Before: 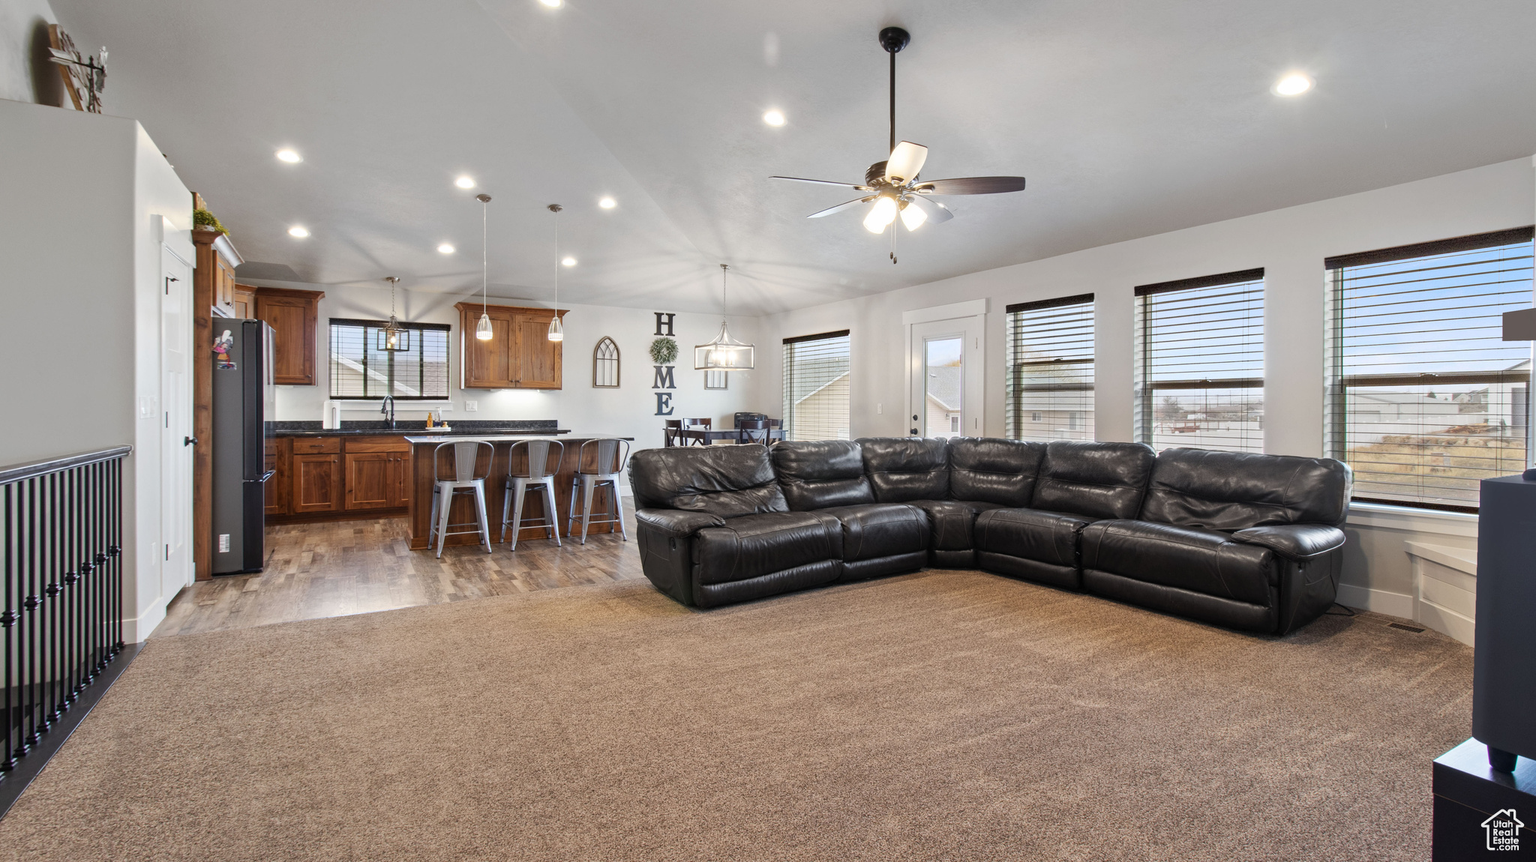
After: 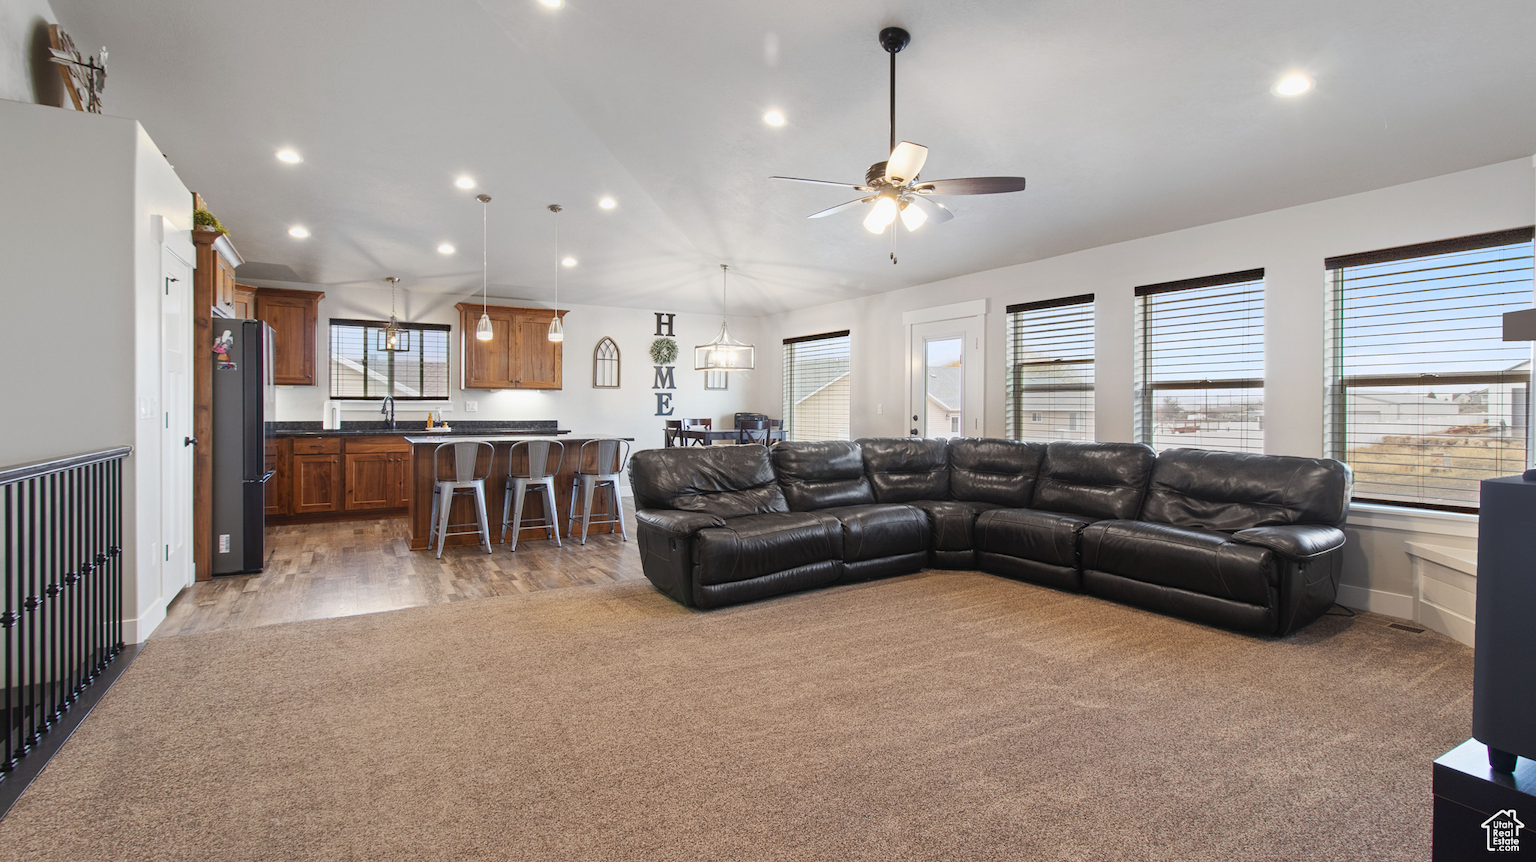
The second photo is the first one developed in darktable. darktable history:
levels: white 99.96%
shadows and highlights: shadows -1.55, highlights 39.12
contrast equalizer: y [[0.5, 0.488, 0.462, 0.461, 0.491, 0.5], [0.5 ×6], [0.5 ×6], [0 ×6], [0 ×6]]
